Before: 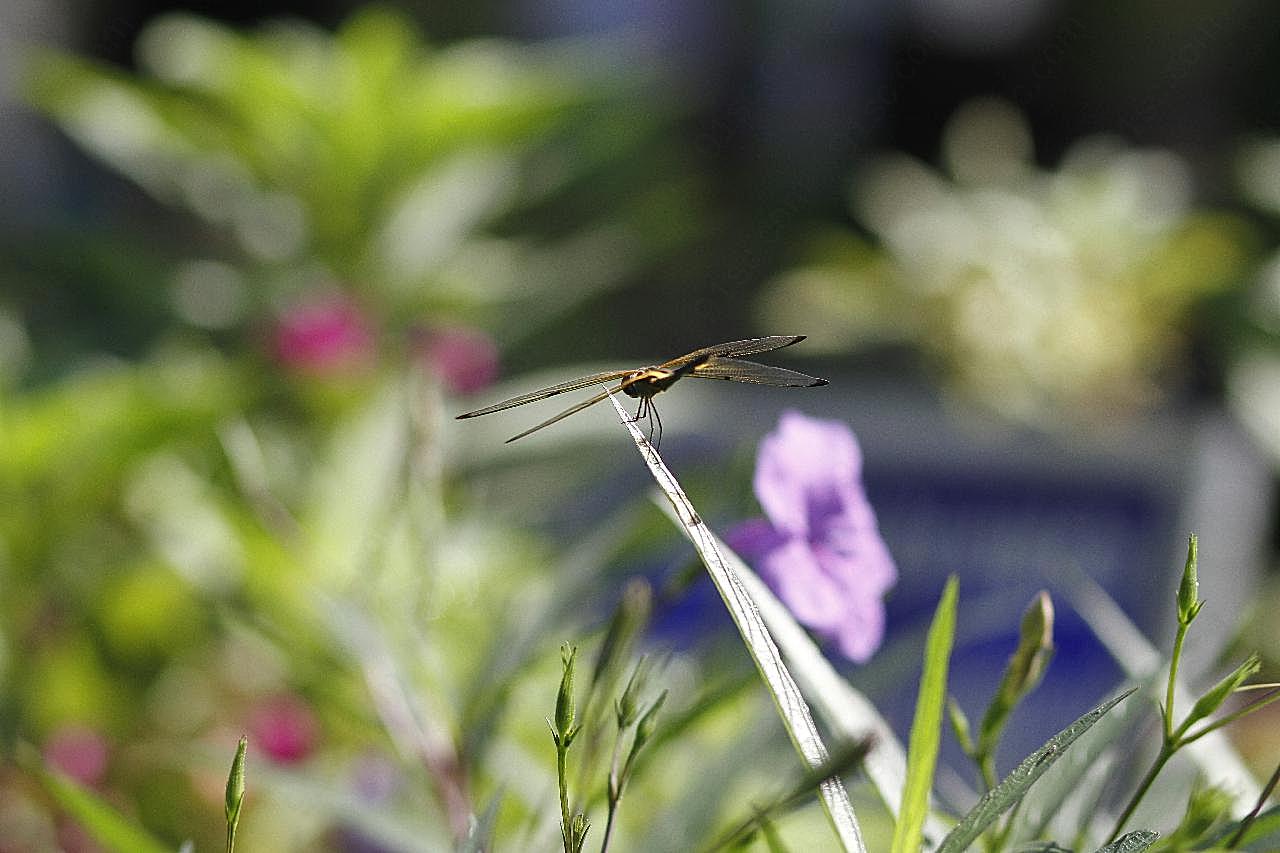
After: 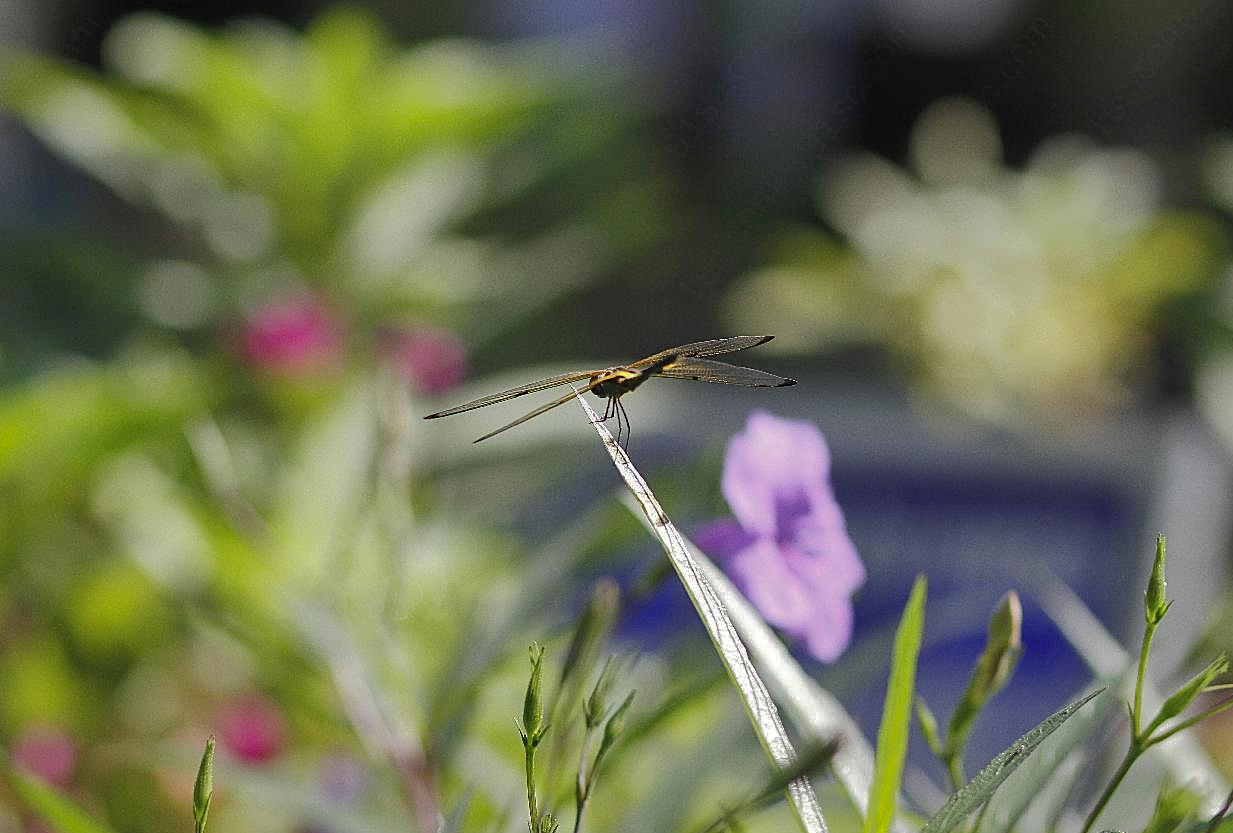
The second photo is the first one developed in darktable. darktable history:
shadows and highlights: shadows 38.43, highlights -74.54
crop and rotate: left 2.536%, right 1.107%, bottom 2.246%
